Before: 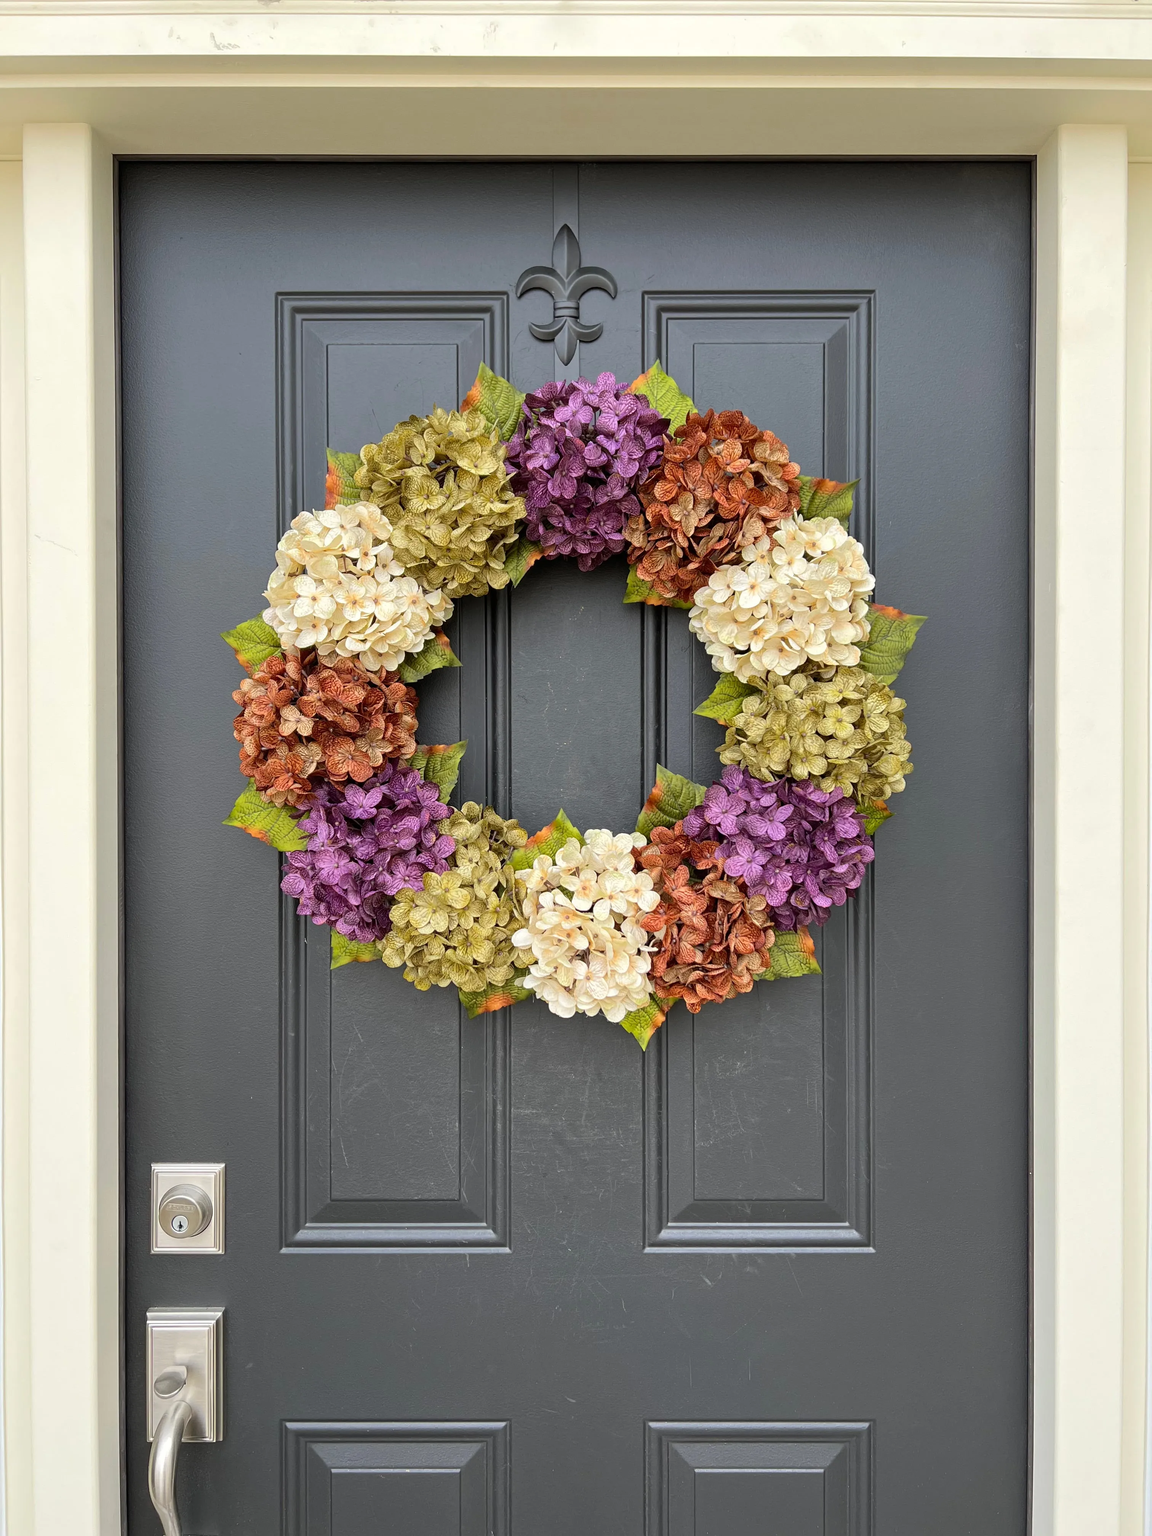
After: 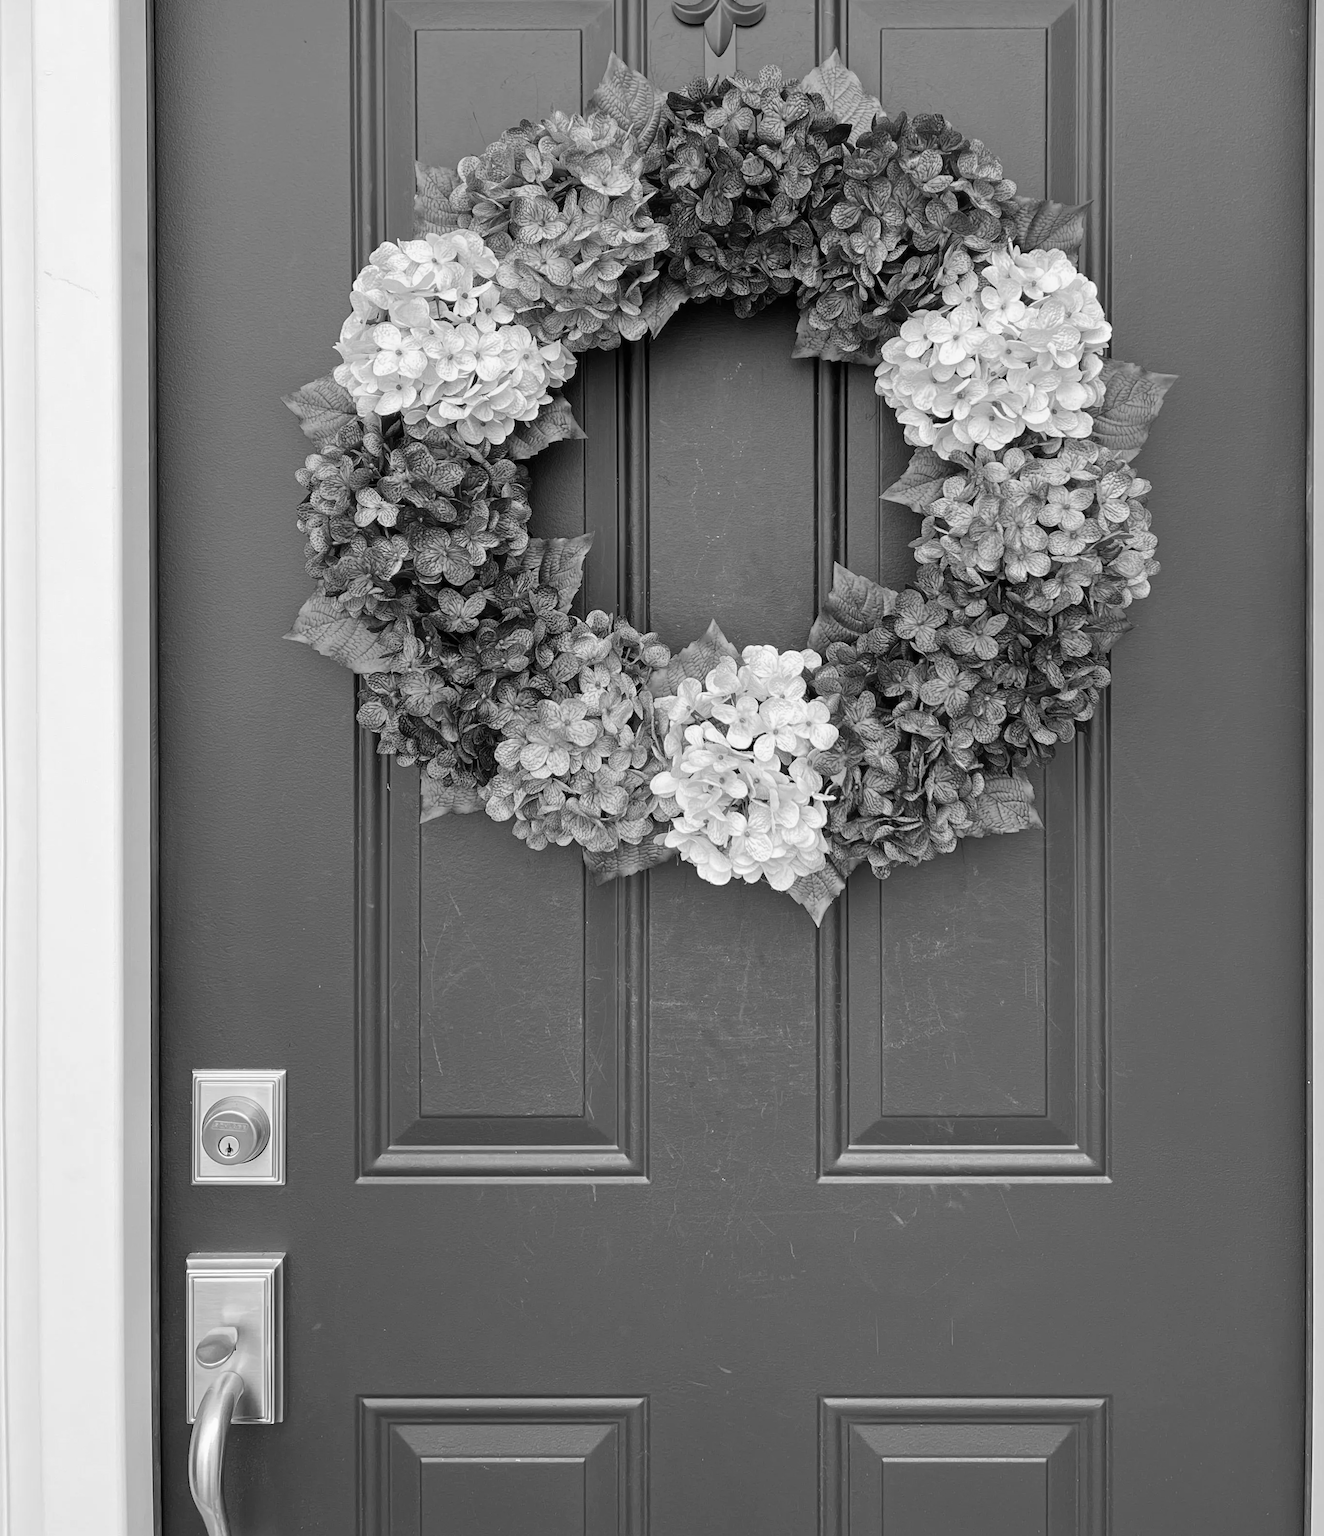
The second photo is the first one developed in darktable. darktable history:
monochrome: size 1
crop: top 20.916%, right 9.437%, bottom 0.316%
color balance rgb: linear chroma grading › shadows -8%, linear chroma grading › global chroma 10%, perceptual saturation grading › global saturation 2%, perceptual saturation grading › highlights -2%, perceptual saturation grading › mid-tones 4%, perceptual saturation grading › shadows 8%, perceptual brilliance grading › global brilliance 2%, perceptual brilliance grading › highlights -4%, global vibrance 16%, saturation formula JzAzBz (2021)
